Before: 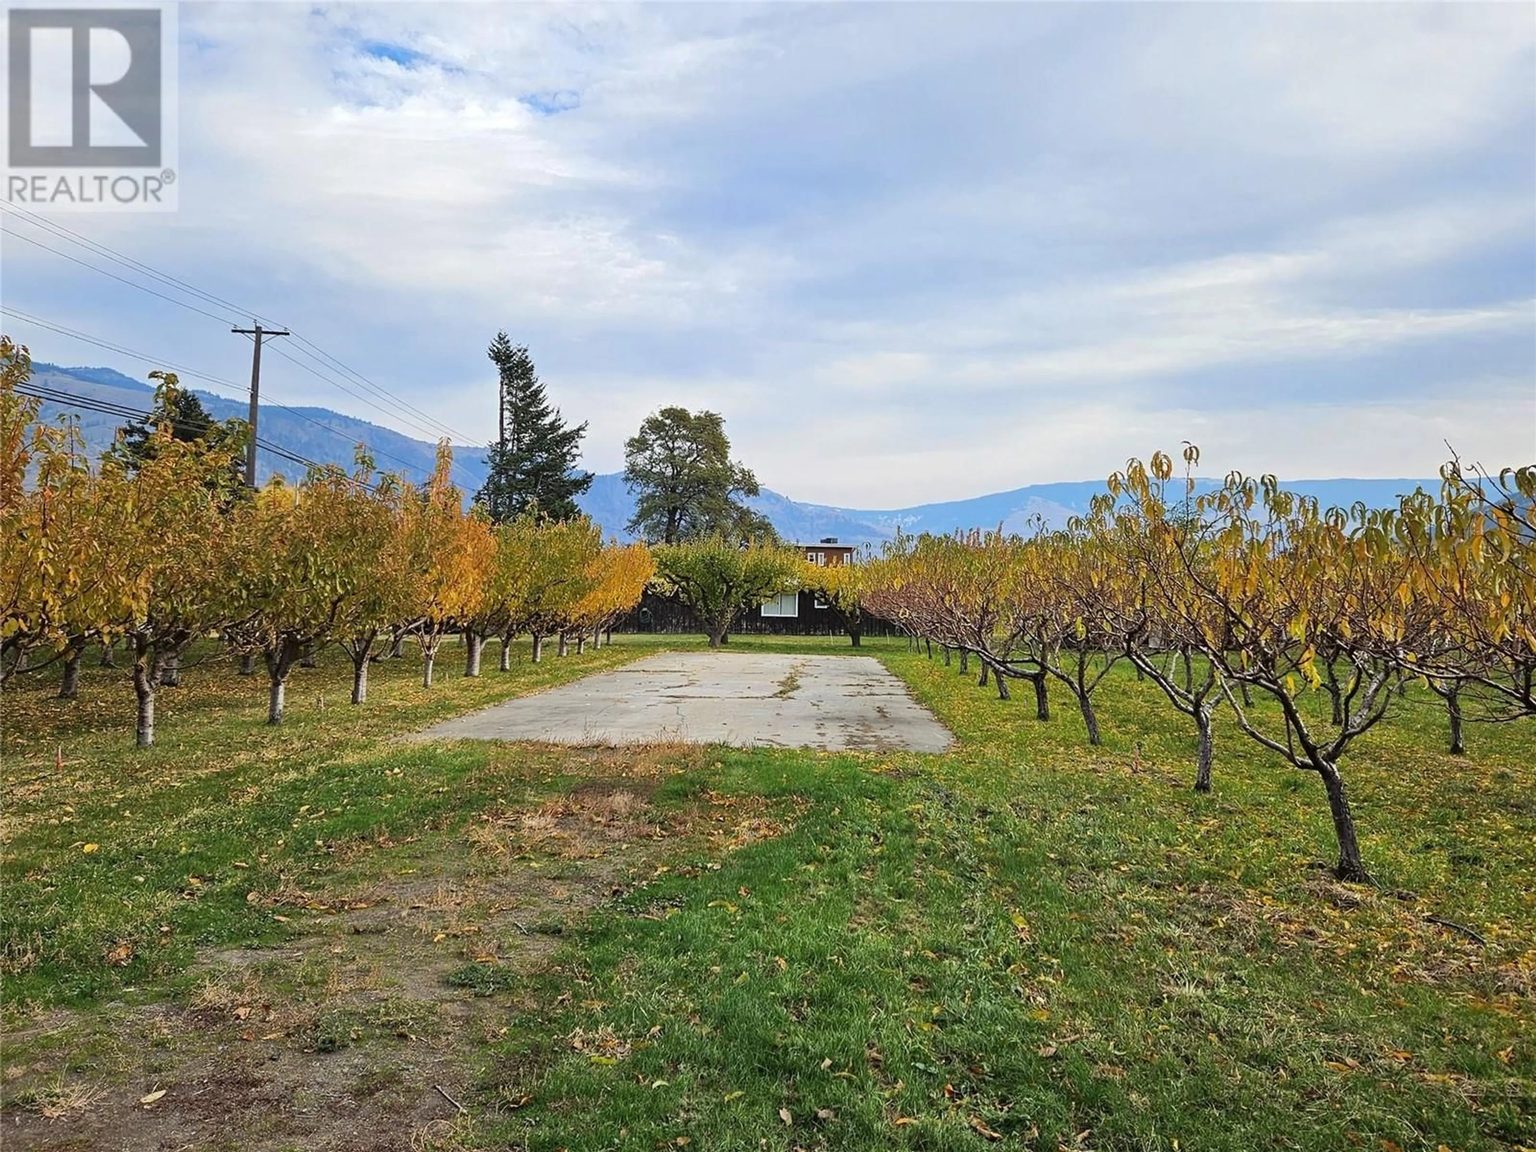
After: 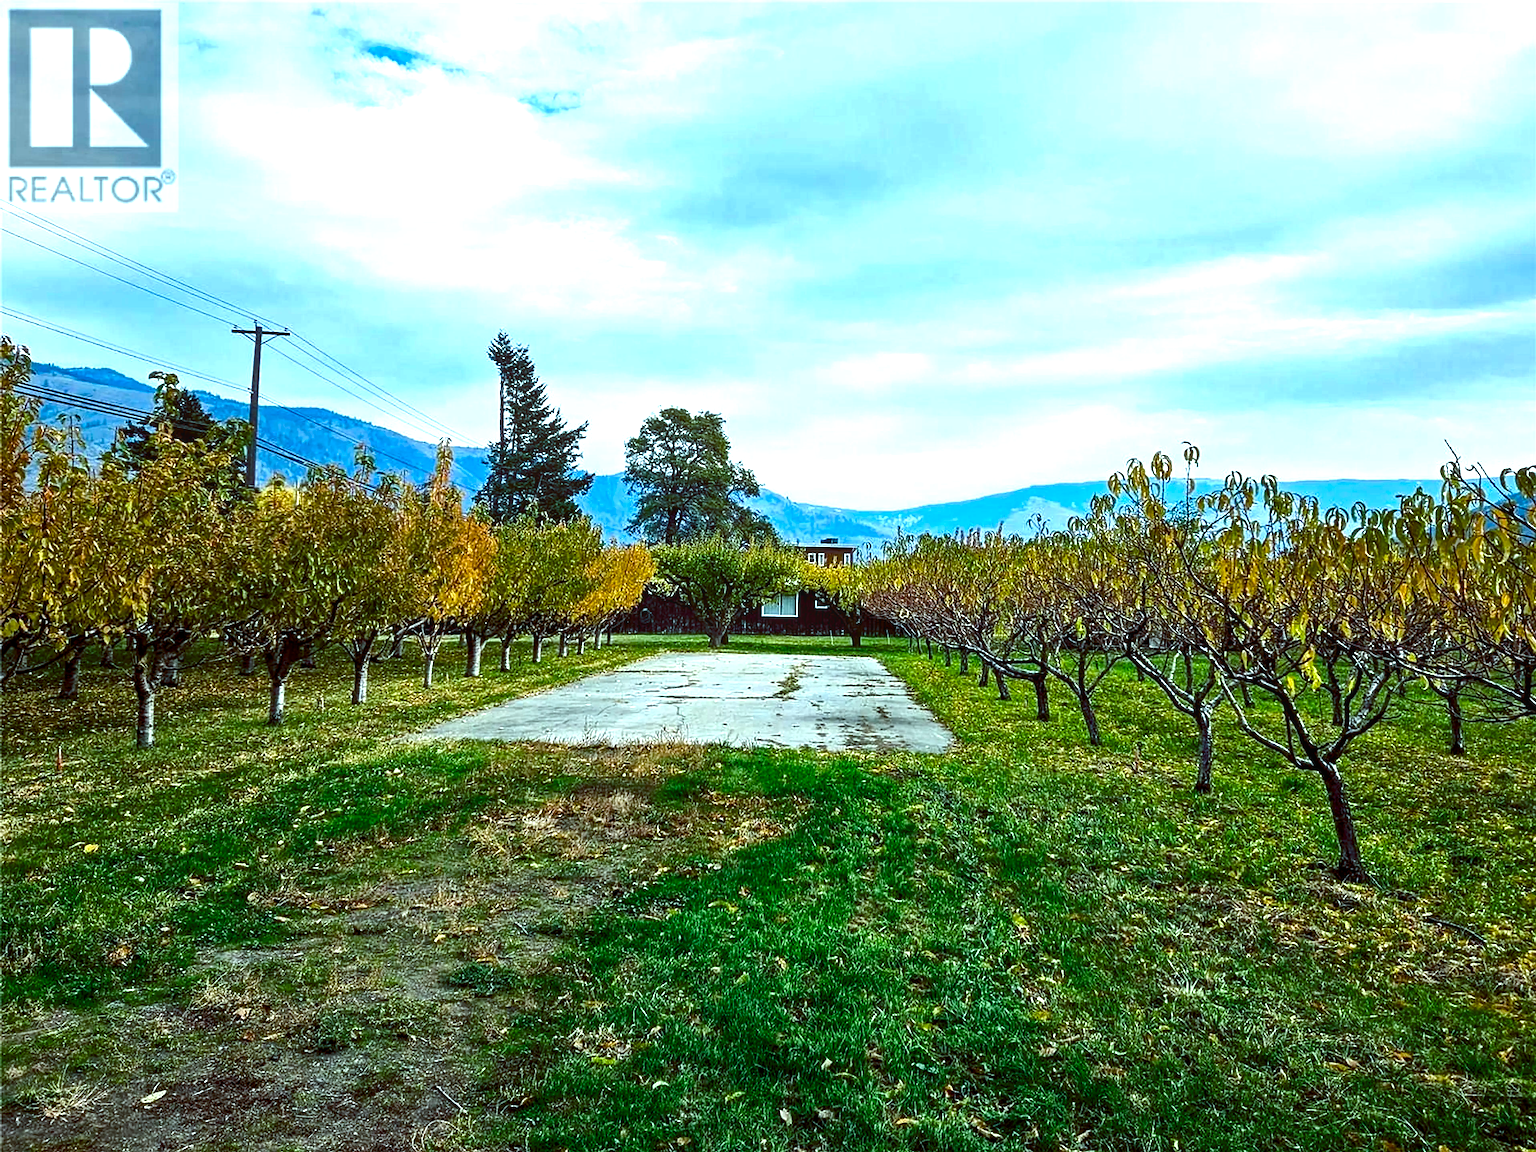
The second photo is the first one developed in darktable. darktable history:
local contrast: on, module defaults
sharpen: radius 1
contrast brightness saturation: contrast 0.07, brightness -0.13, saturation 0.06
color balance rgb: shadows lift › luminance -7.7%, shadows lift › chroma 2.13%, shadows lift › hue 200.79°, power › luminance -7.77%, power › chroma 2.27%, power › hue 220.69°, highlights gain › luminance 15.15%, highlights gain › chroma 4%, highlights gain › hue 209.35°, global offset › luminance -0.21%, global offset › chroma 0.27%, perceptual saturation grading › global saturation 24.42%, perceptual saturation grading › highlights -24.42%, perceptual saturation grading › mid-tones 24.42%, perceptual saturation grading › shadows 40%, perceptual brilliance grading › global brilliance -5%, perceptual brilliance grading › highlights 24.42%, perceptual brilliance grading › mid-tones 7%, perceptual brilliance grading › shadows -5%
tone equalizer: on, module defaults
